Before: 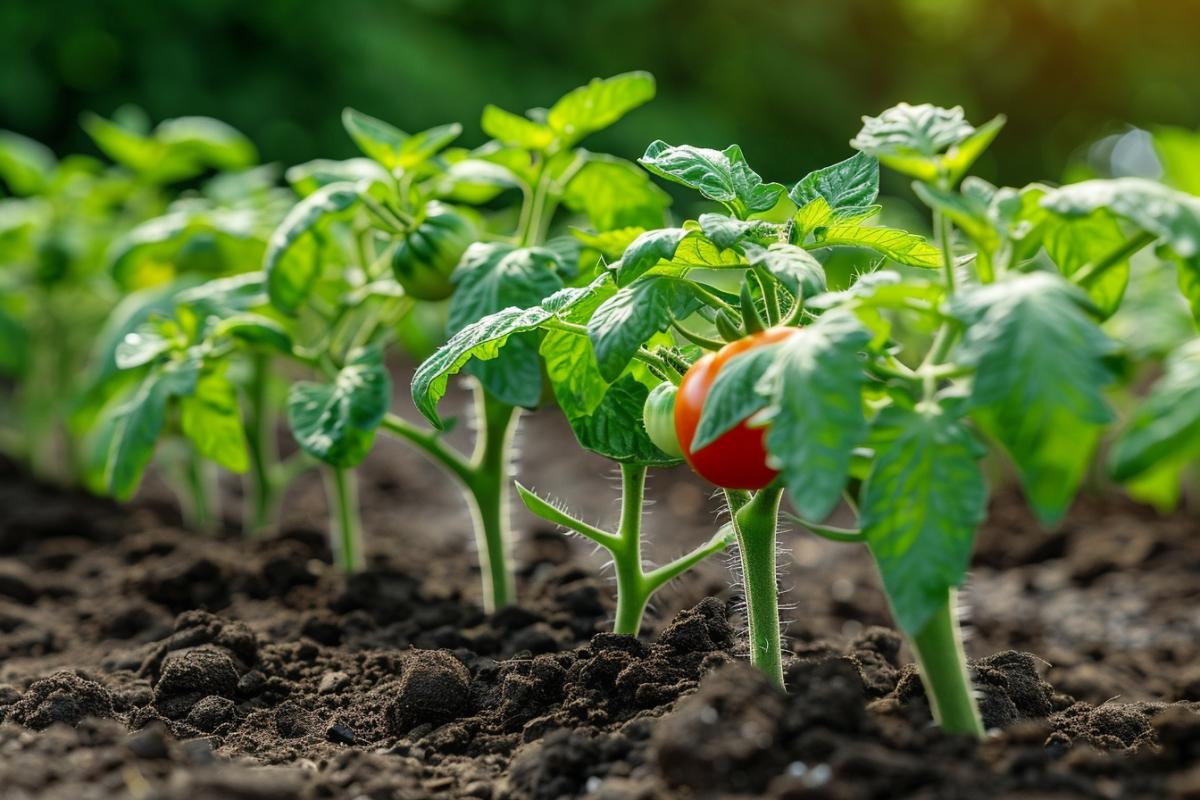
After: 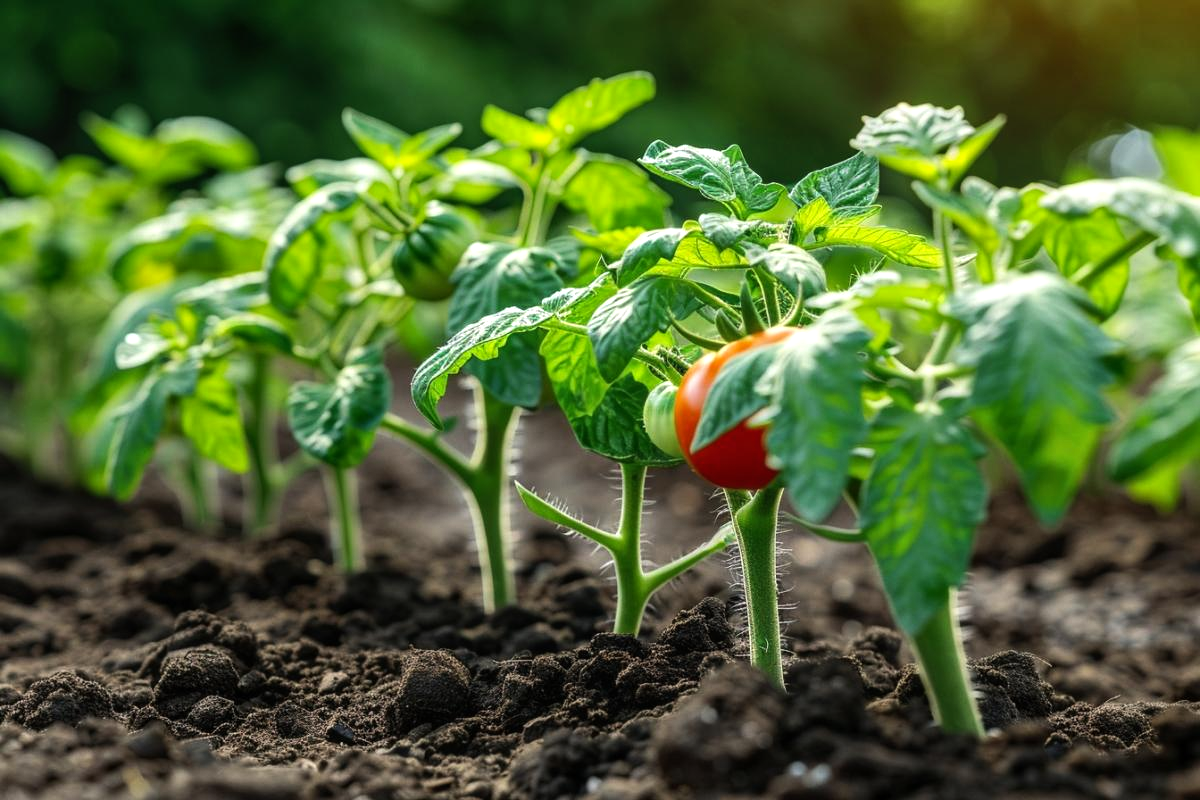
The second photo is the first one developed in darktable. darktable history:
local contrast: detail 110%
tone equalizer: -8 EV -0.417 EV, -7 EV -0.389 EV, -6 EV -0.333 EV, -5 EV -0.222 EV, -3 EV 0.222 EV, -2 EV 0.333 EV, -1 EV 0.389 EV, +0 EV 0.417 EV, edges refinement/feathering 500, mask exposure compensation -1.57 EV, preserve details no
